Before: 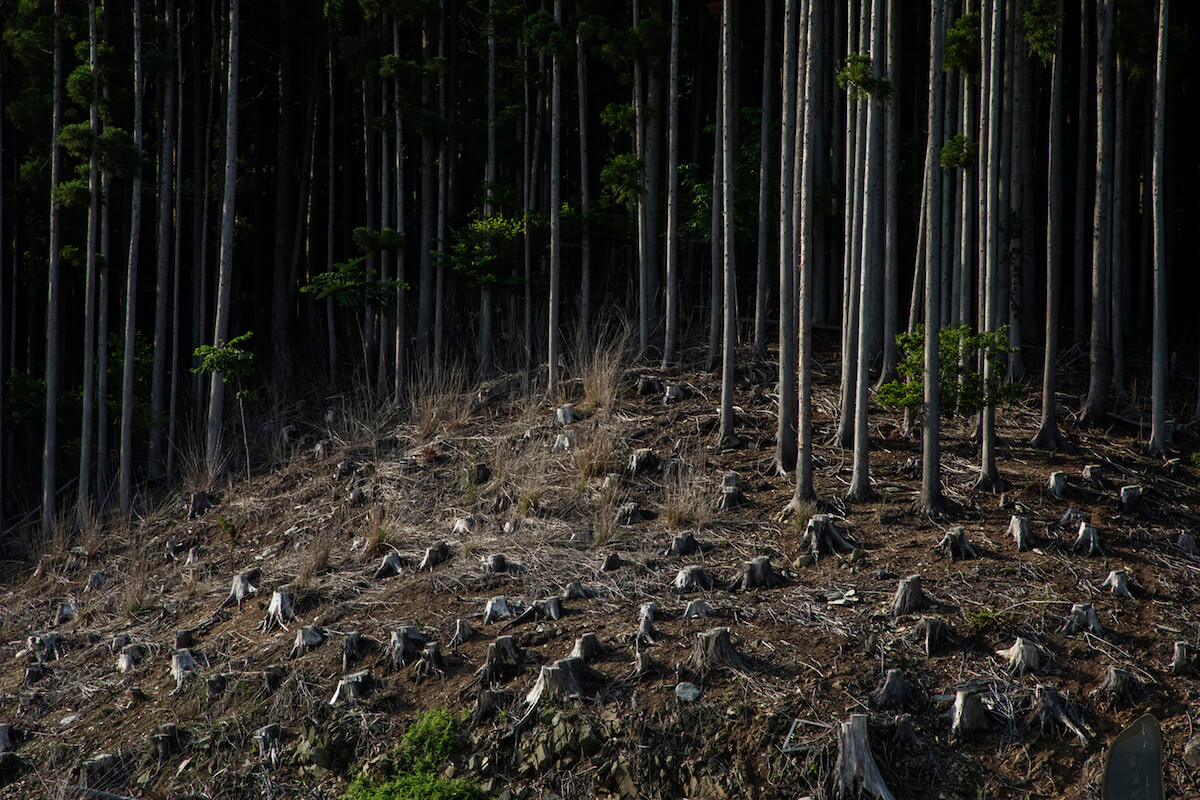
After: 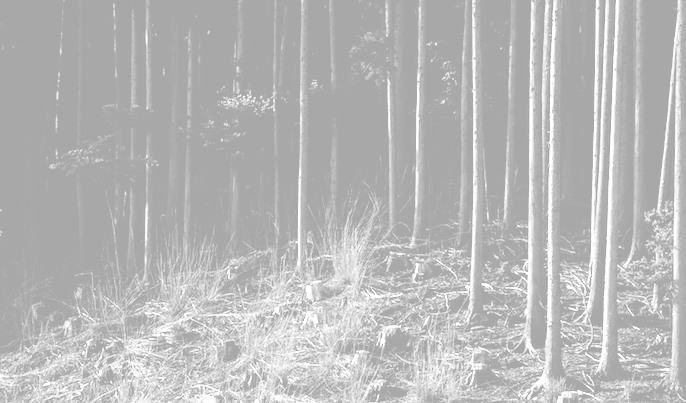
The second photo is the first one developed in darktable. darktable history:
crop: left 20.932%, top 15.471%, right 21.848%, bottom 34.081%
monochrome: on, module defaults
colorize: hue 36°, saturation 71%, lightness 80.79%
filmic rgb: black relative exposure -7.15 EV, white relative exposure 5.36 EV, hardness 3.02, color science v6 (2022)
